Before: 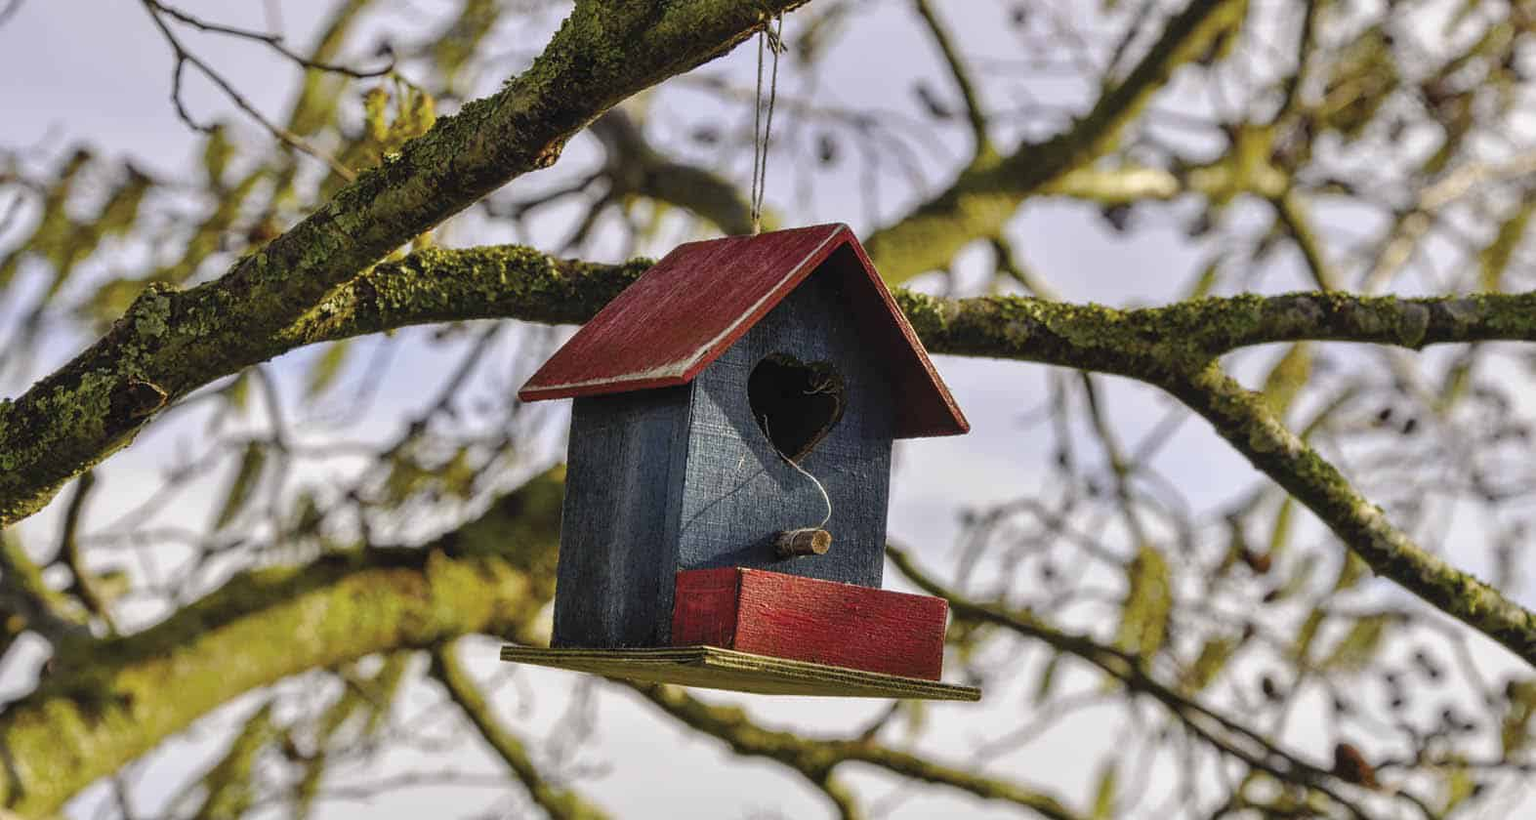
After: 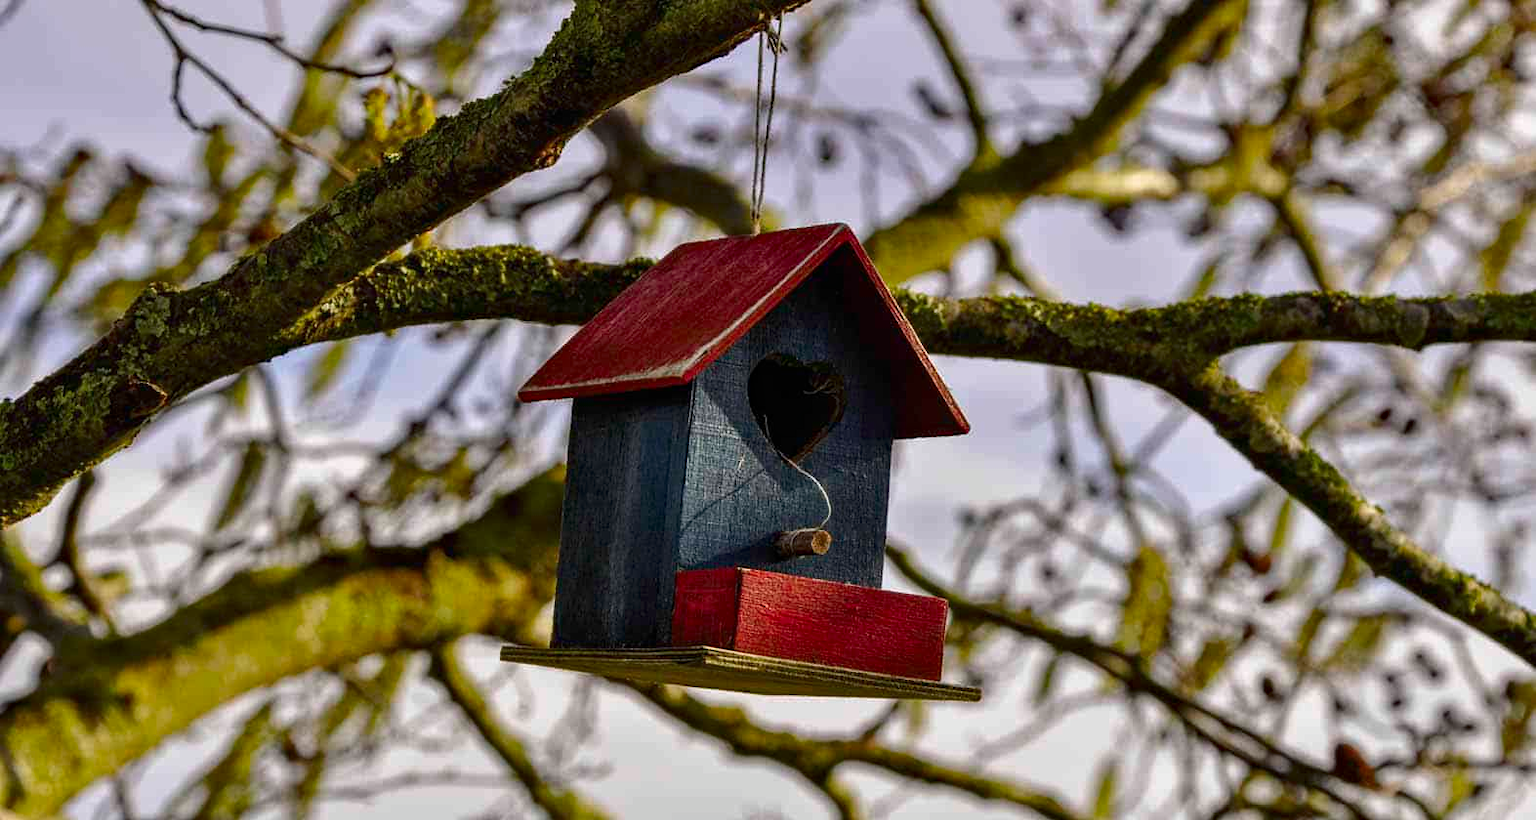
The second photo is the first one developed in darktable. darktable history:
haze removal: compatibility mode true, adaptive false
contrast brightness saturation: contrast 0.07, brightness -0.13, saturation 0.06
